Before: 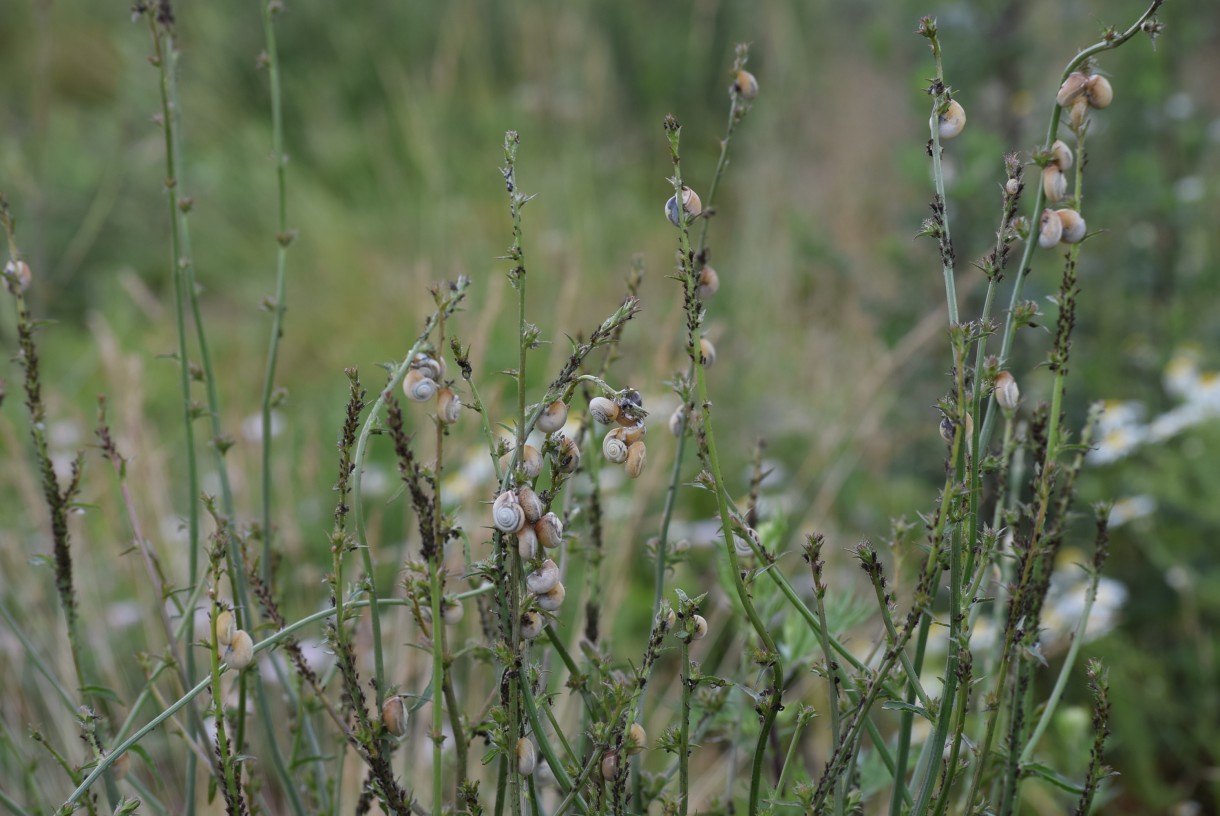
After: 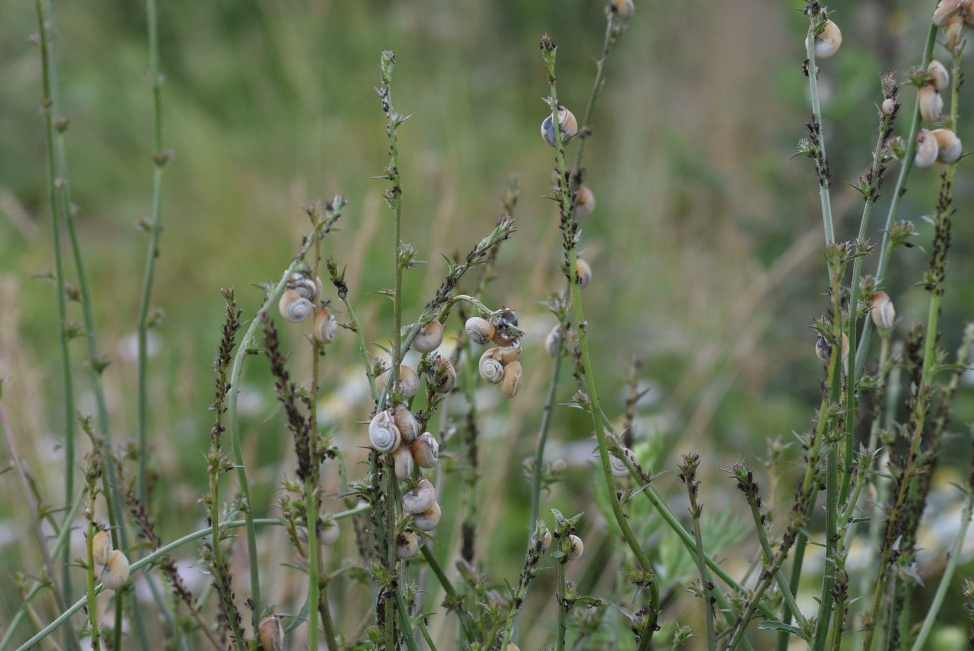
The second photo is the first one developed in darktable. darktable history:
crop and rotate: left 10.23%, top 9.817%, right 9.872%, bottom 10.304%
